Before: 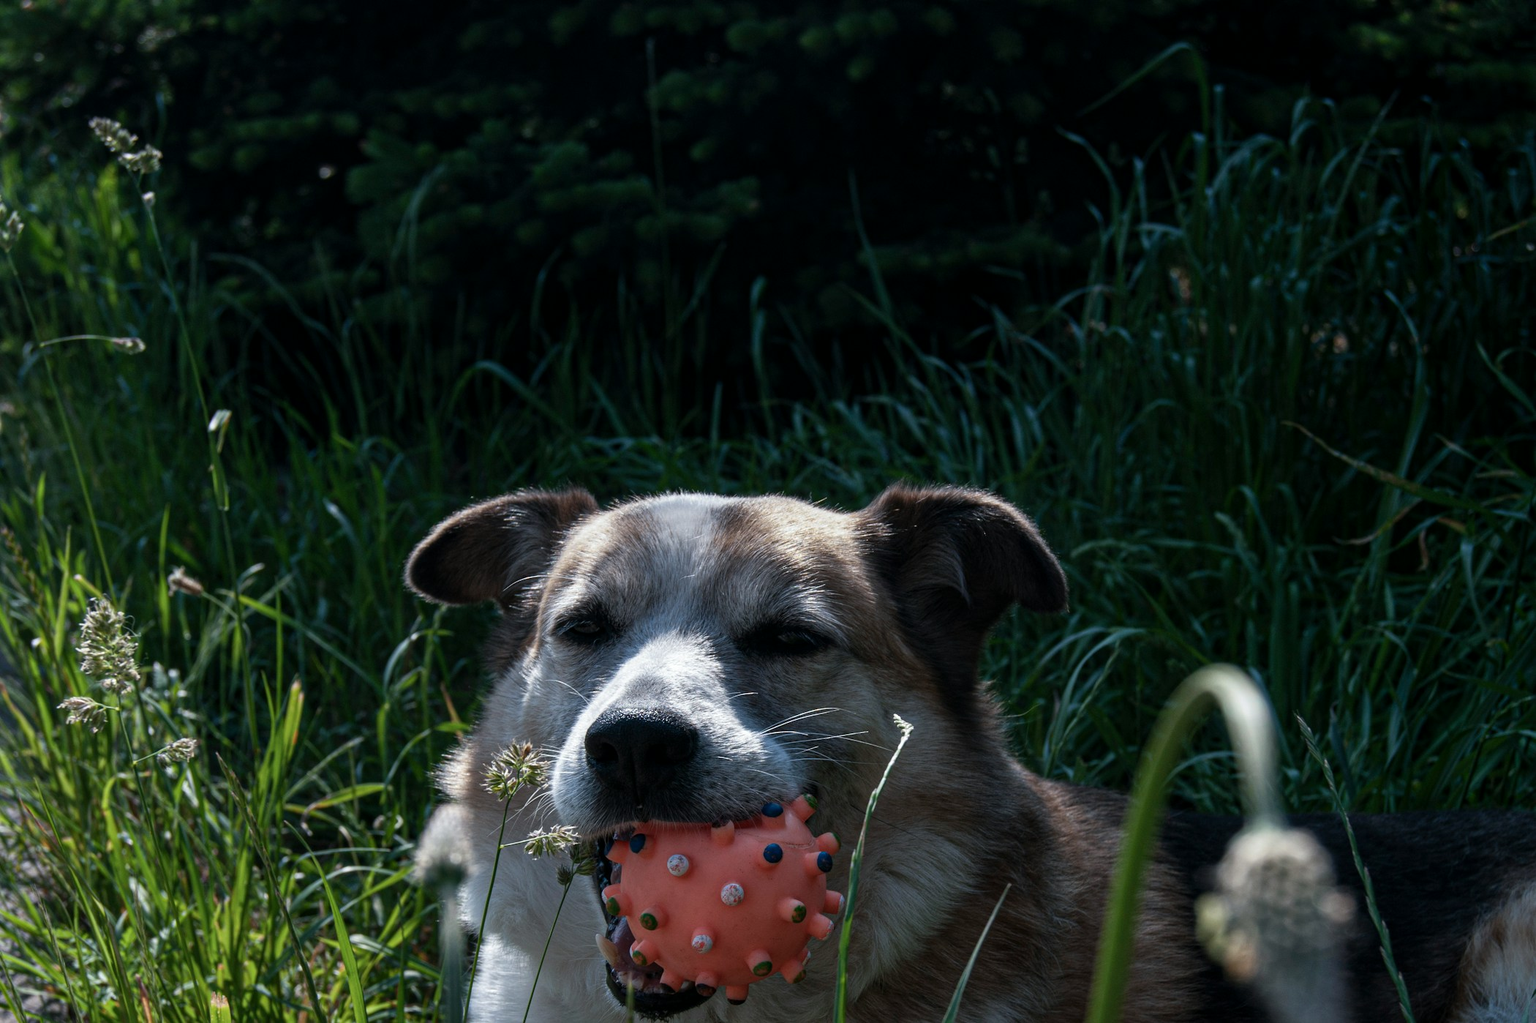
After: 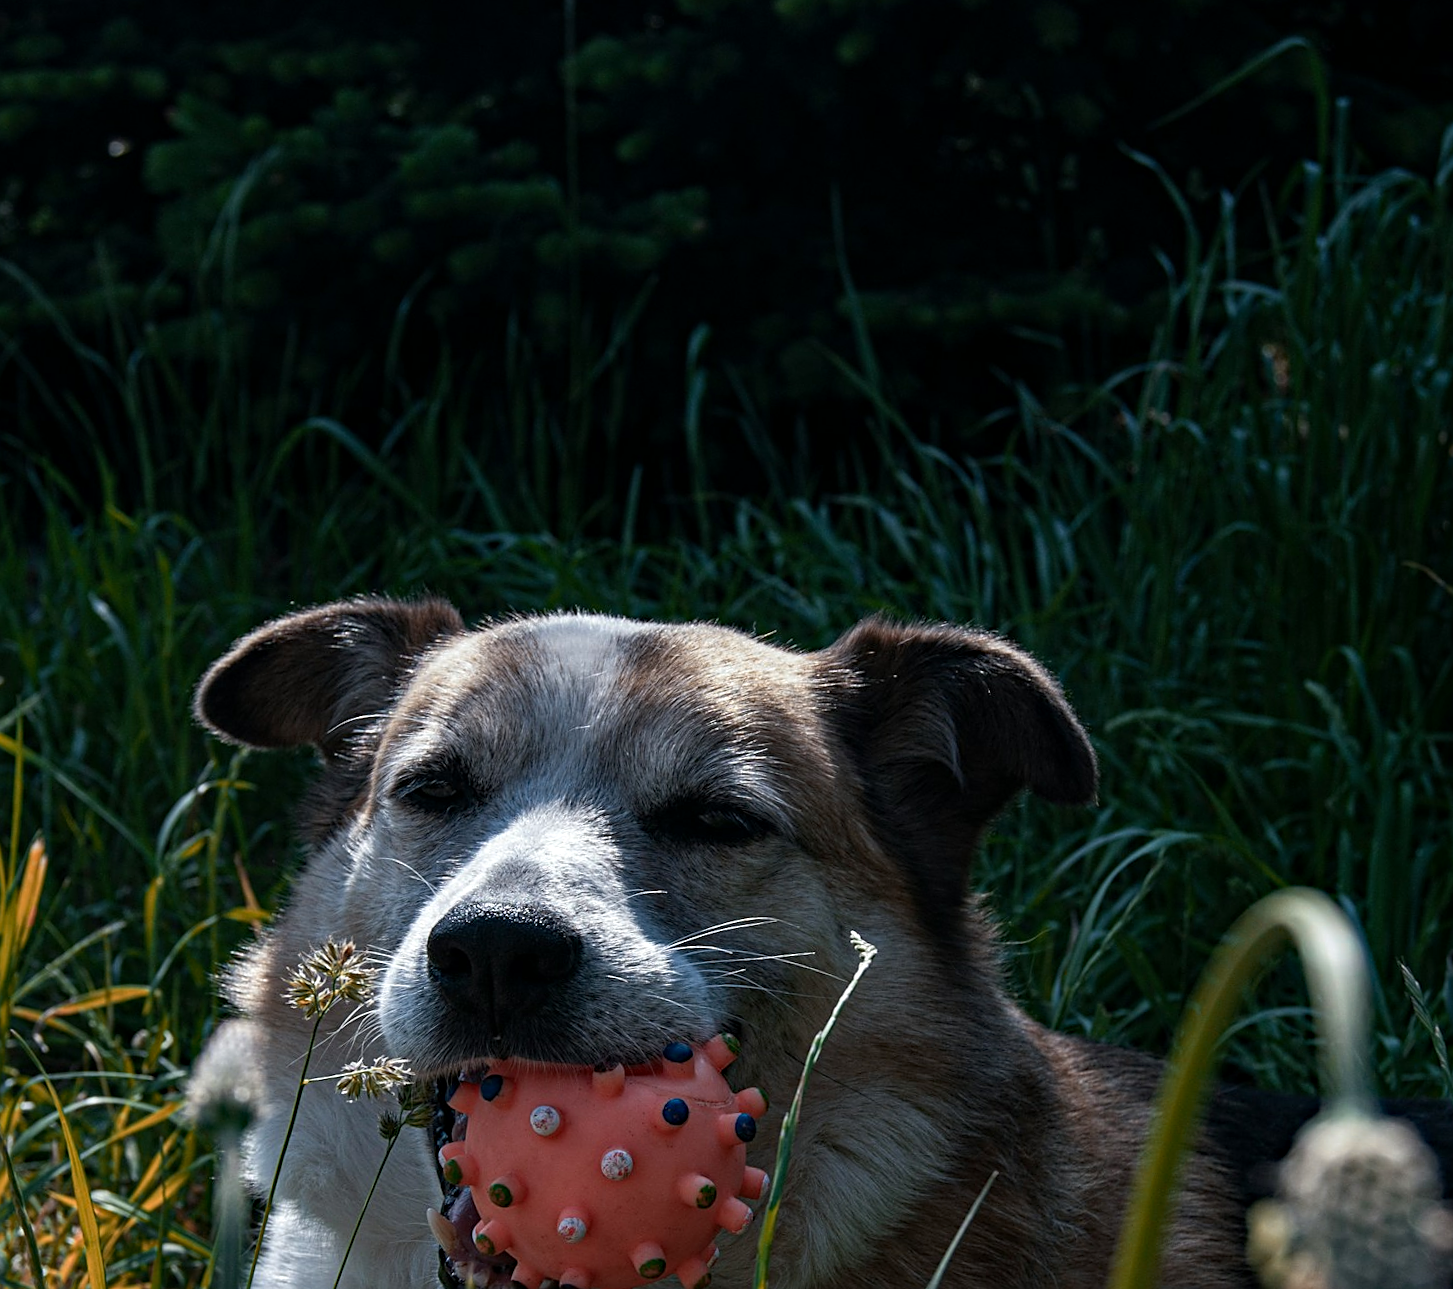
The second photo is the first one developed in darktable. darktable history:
crop and rotate: angle -3.23°, left 14.178%, top 0.031%, right 10.869%, bottom 0.061%
haze removal: compatibility mode true, adaptive false
sharpen: on, module defaults
color zones: curves: ch2 [(0, 0.5) (0.084, 0.497) (0.323, 0.335) (0.4, 0.497) (1, 0.5)]
